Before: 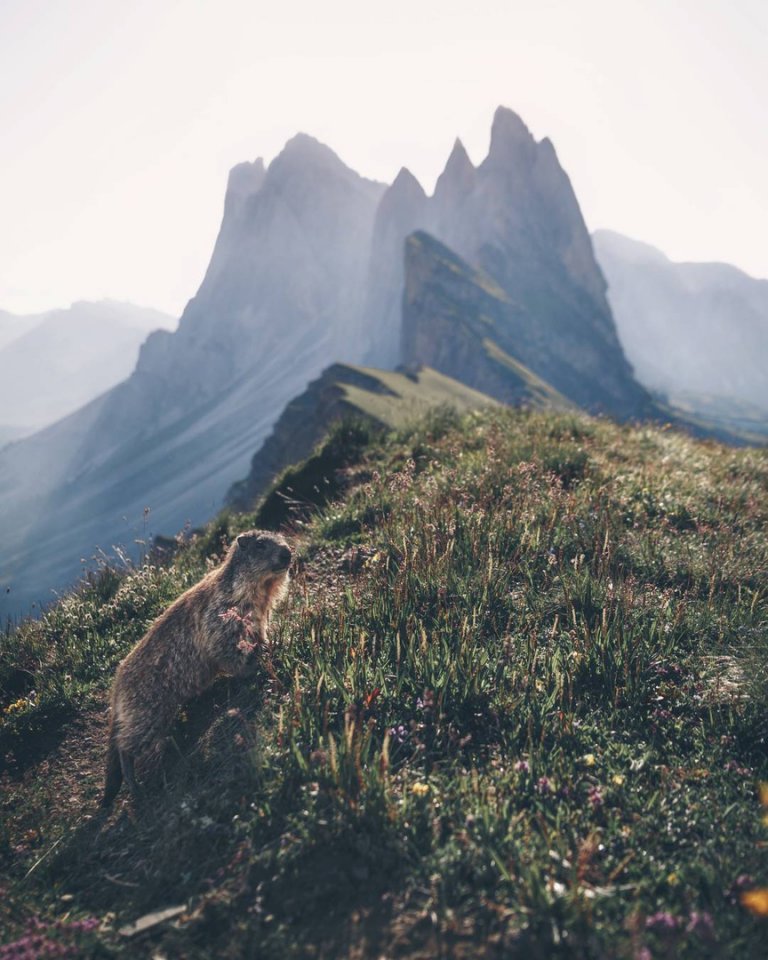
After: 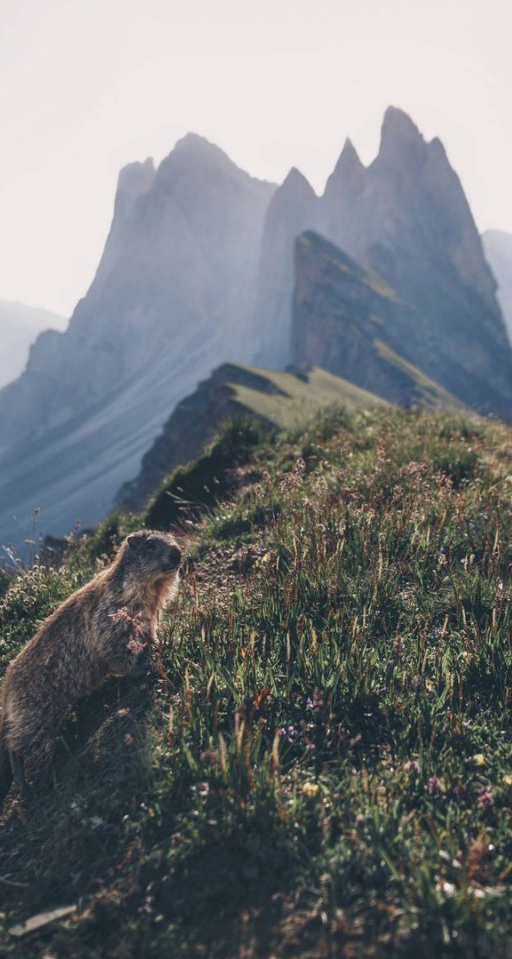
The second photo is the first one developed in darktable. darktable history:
crop and rotate: left 14.348%, right 18.949%
shadows and highlights: radius 333.69, shadows 65.18, highlights 5.86, compress 87.62%, soften with gaussian
exposure: exposure -0.153 EV, compensate highlight preservation false
